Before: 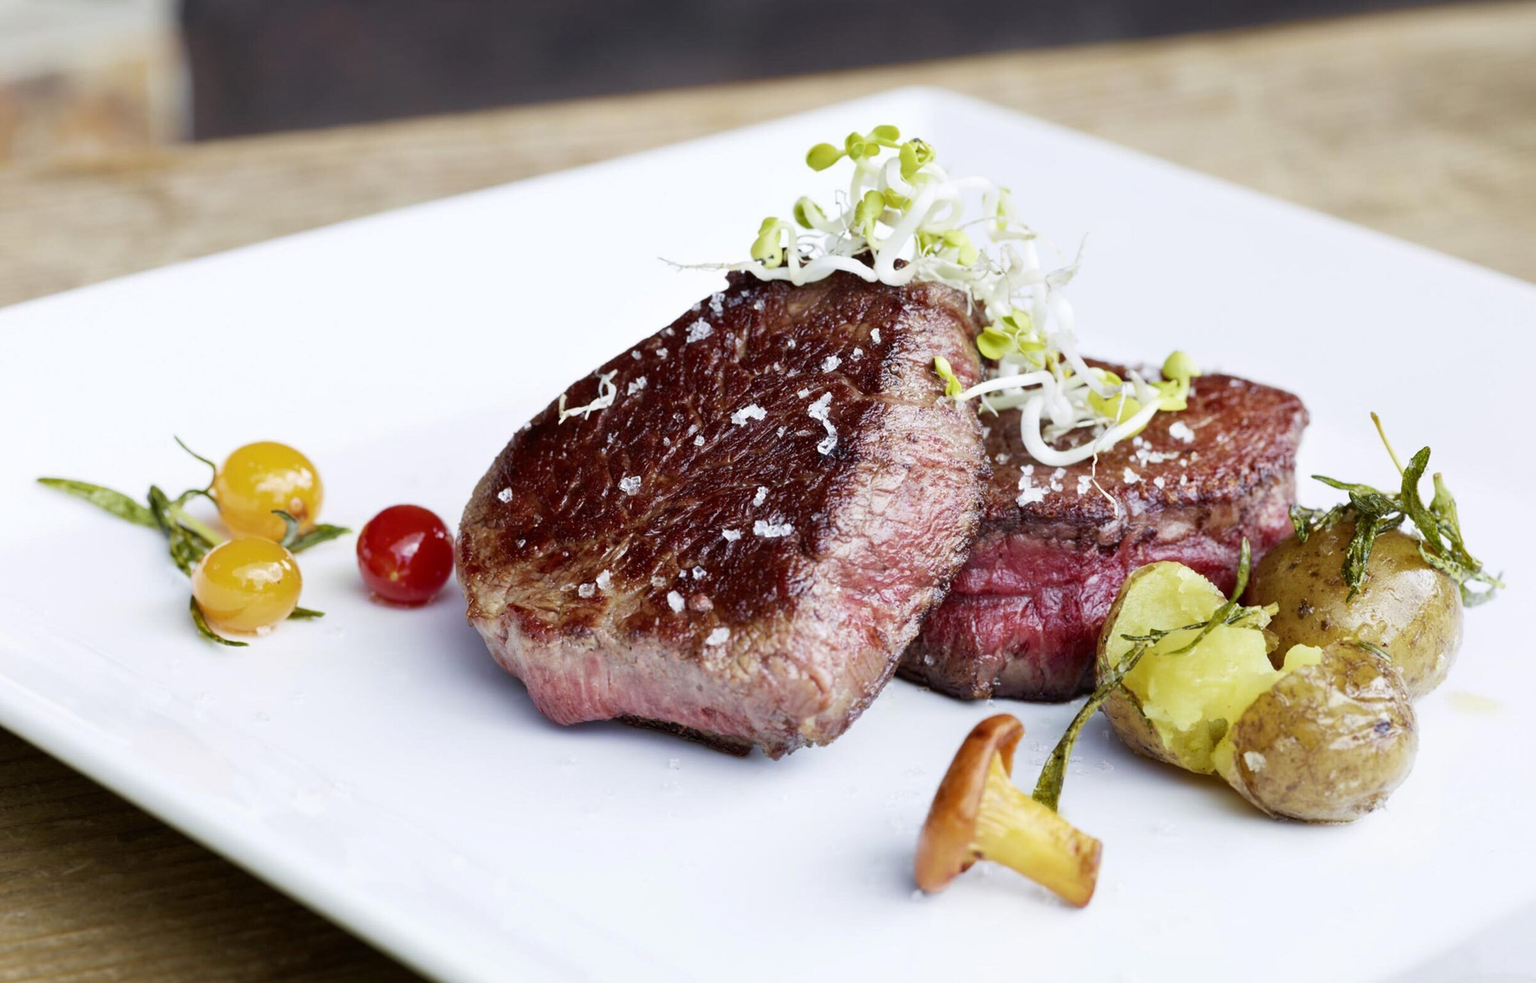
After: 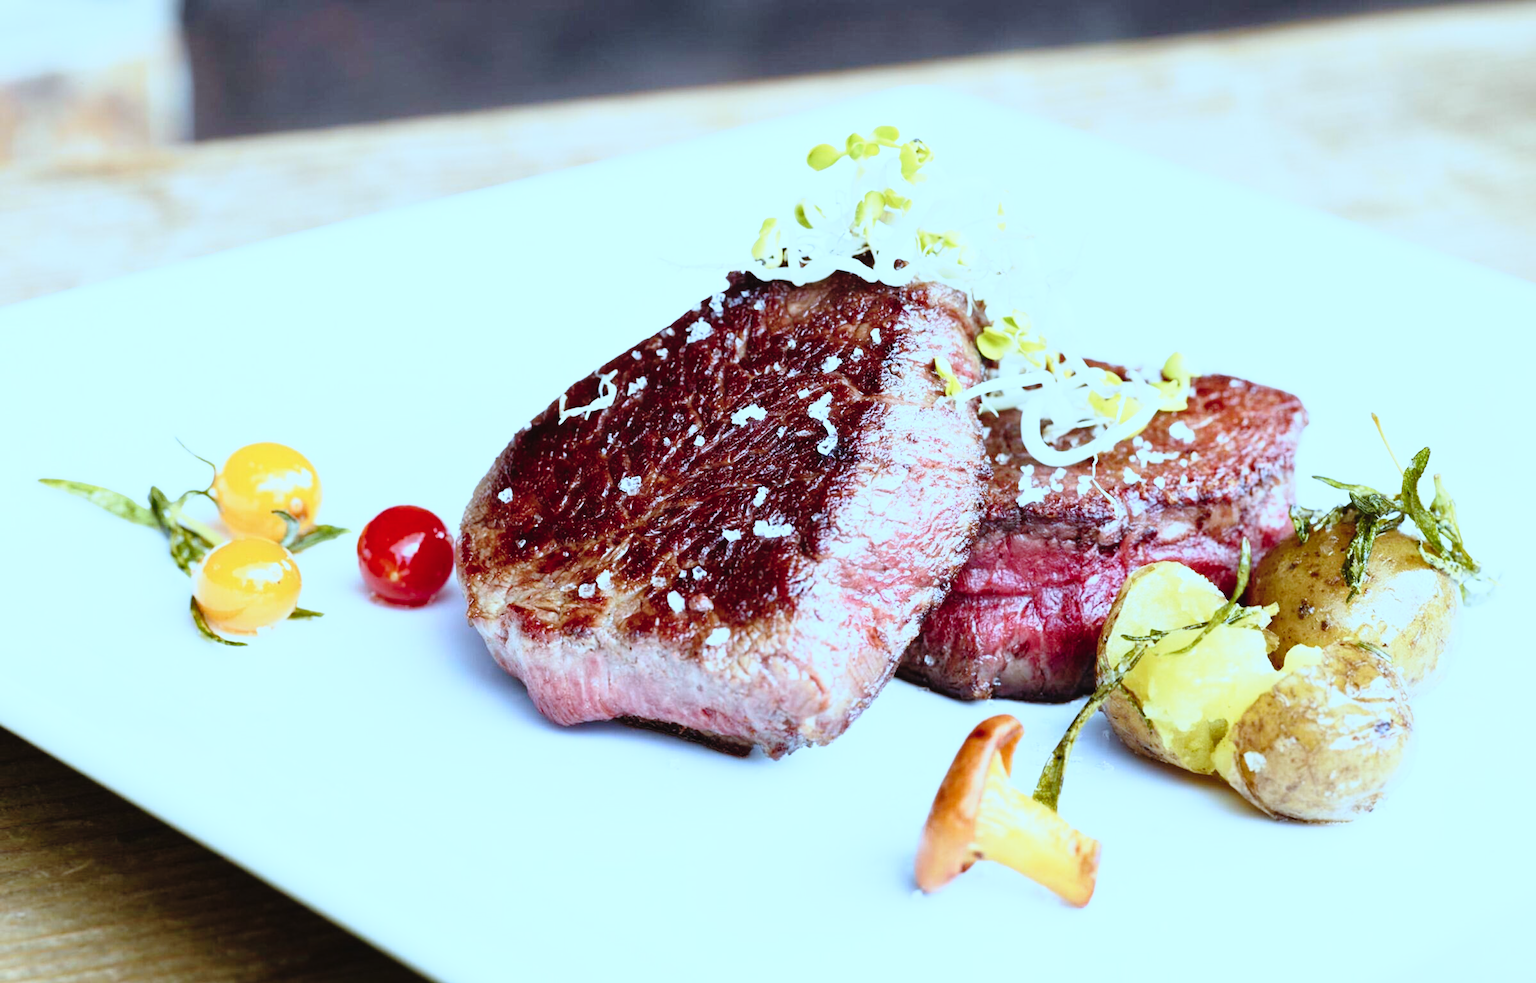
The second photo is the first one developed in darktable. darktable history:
color correction: highlights a* -9.75, highlights b* -21.41
contrast brightness saturation: contrast 0.198, brightness 0.157, saturation 0.222
tone curve: curves: ch0 [(0, 0.013) (0.129, 0.1) (0.327, 0.382) (0.489, 0.573) (0.66, 0.748) (0.858, 0.926) (1, 0.977)]; ch1 [(0, 0) (0.353, 0.344) (0.45, 0.46) (0.498, 0.498) (0.521, 0.512) (0.563, 0.559) (0.592, 0.578) (0.647, 0.657) (1, 1)]; ch2 [(0, 0) (0.333, 0.346) (0.375, 0.375) (0.424, 0.43) (0.476, 0.492) (0.502, 0.502) (0.524, 0.531) (0.579, 0.61) (0.612, 0.644) (0.66, 0.715) (1, 1)], preserve colors none
